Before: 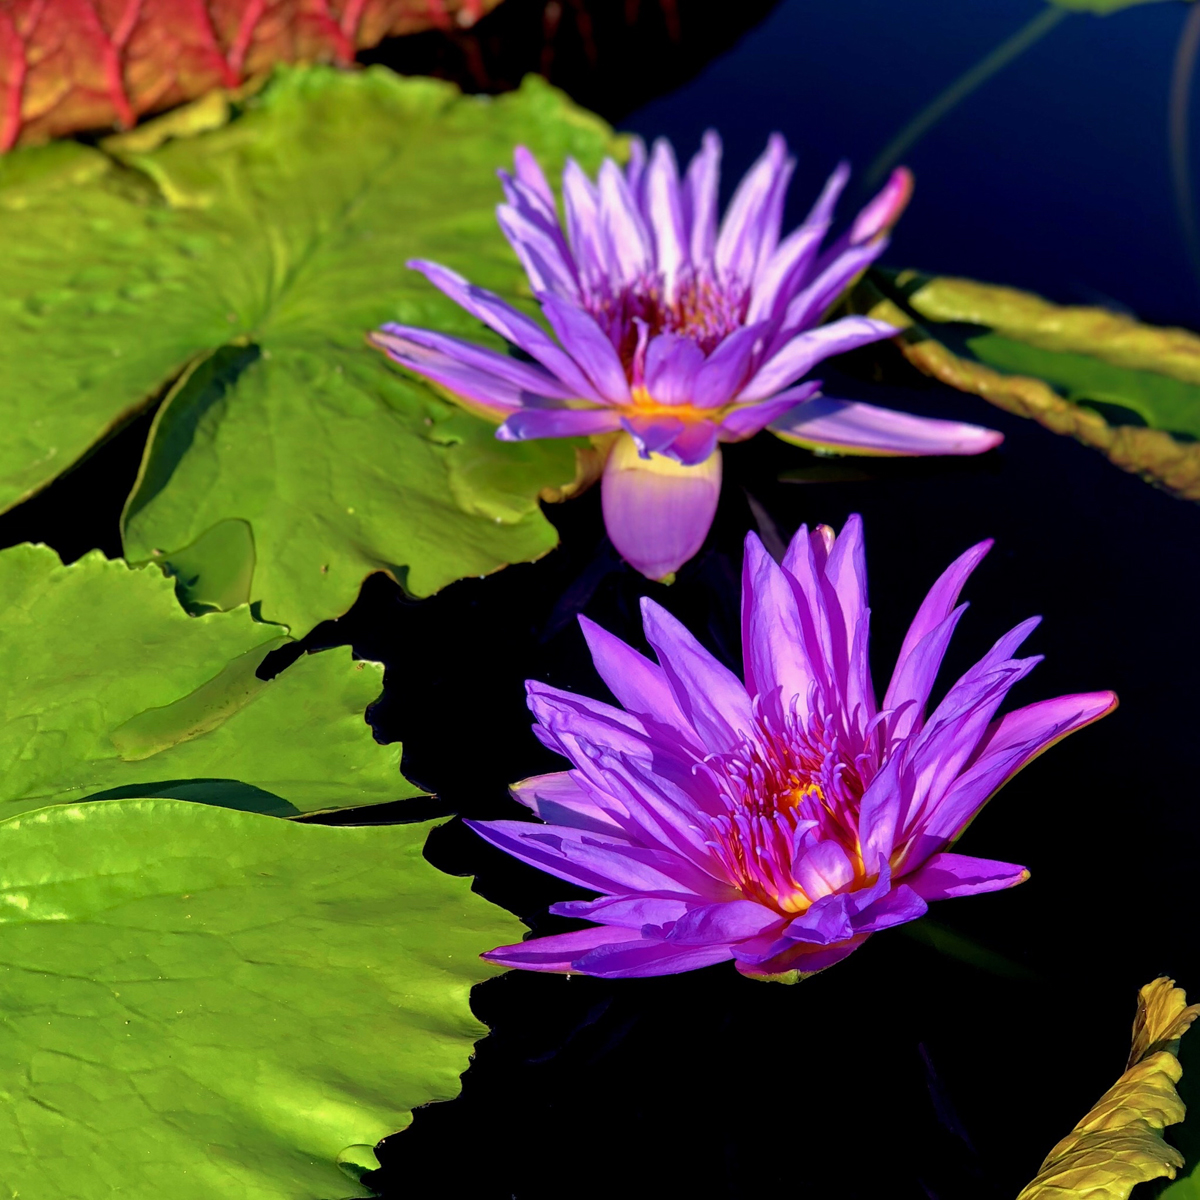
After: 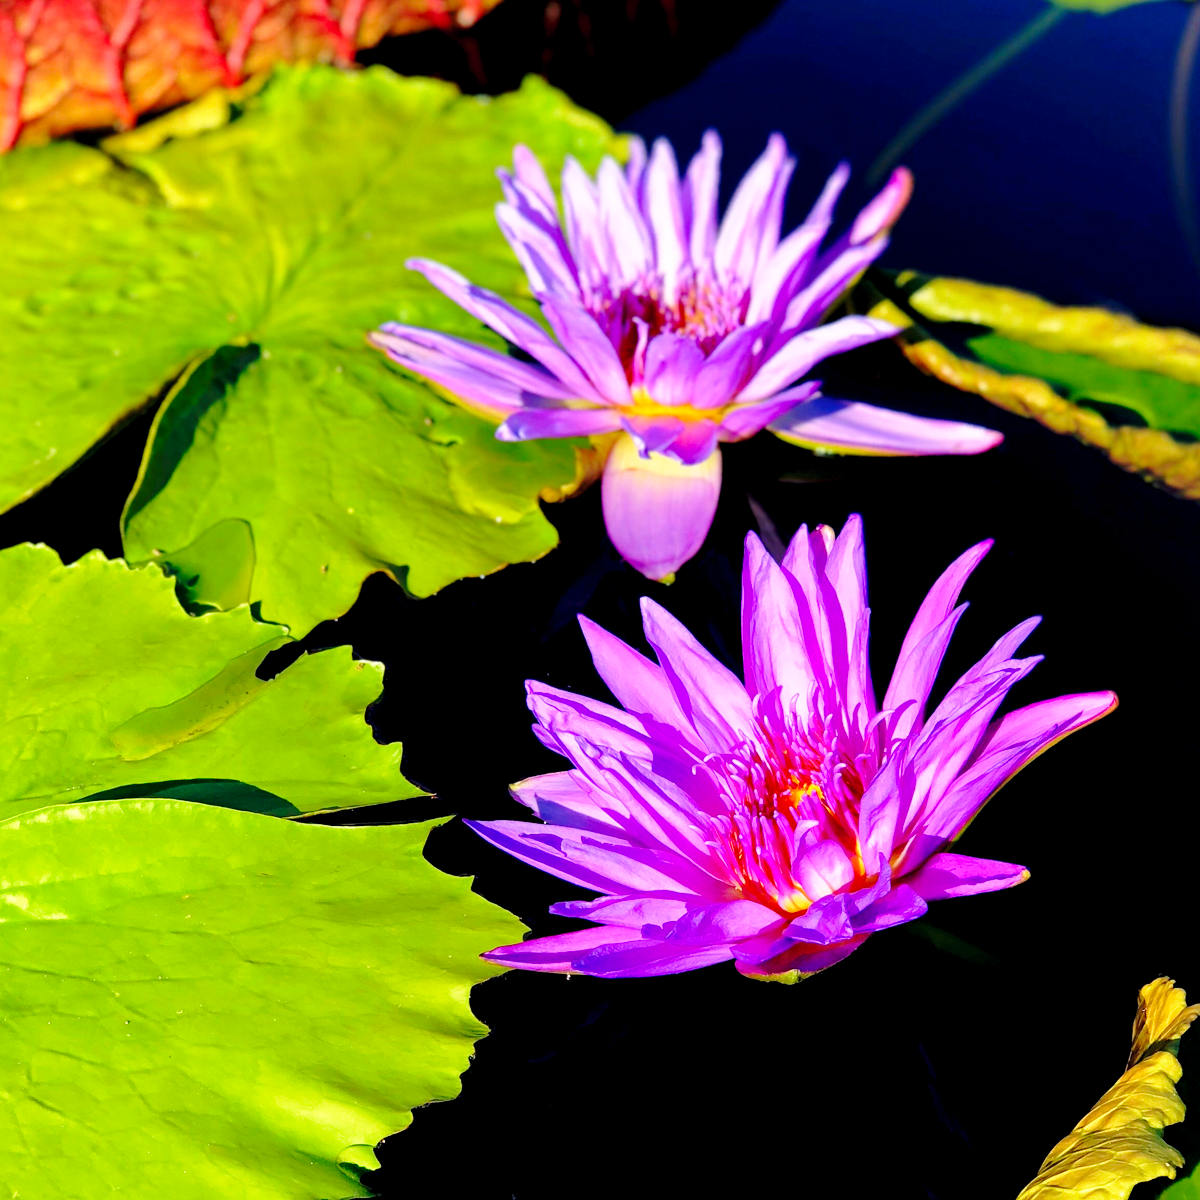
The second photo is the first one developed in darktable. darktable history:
base curve: curves: ch0 [(0, 0) (0.028, 0.03) (0.121, 0.232) (0.46, 0.748) (0.859, 0.968) (1, 1)], preserve colors none
contrast brightness saturation: contrast 0.05, brightness 0.06, saturation 0.01
